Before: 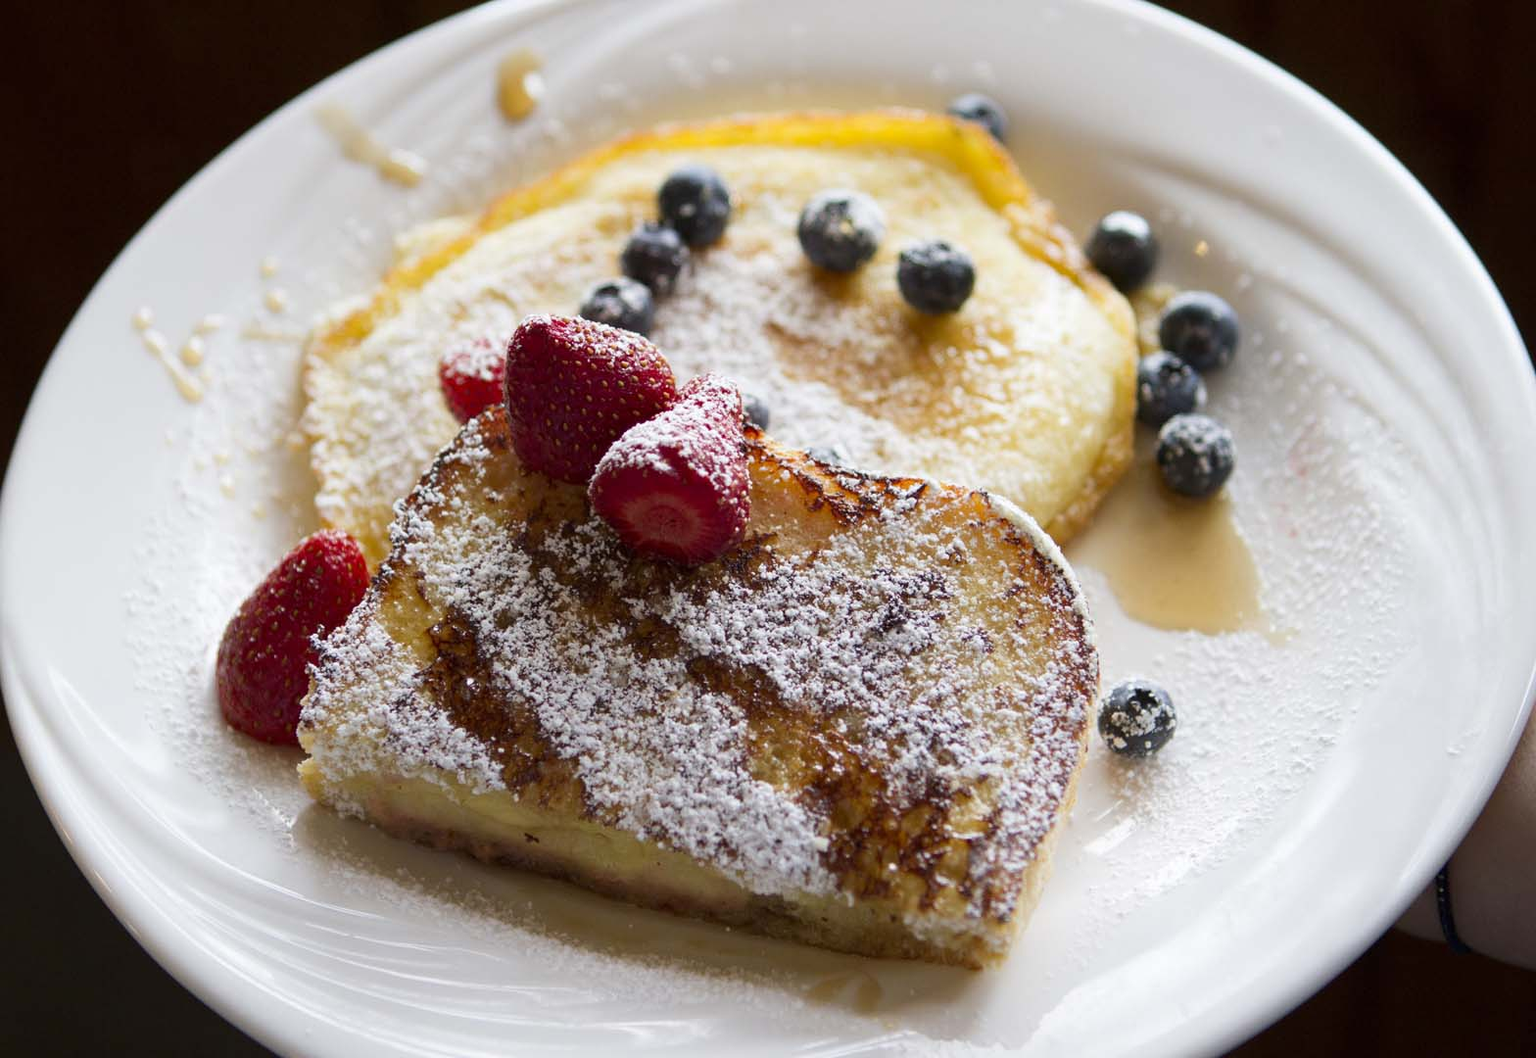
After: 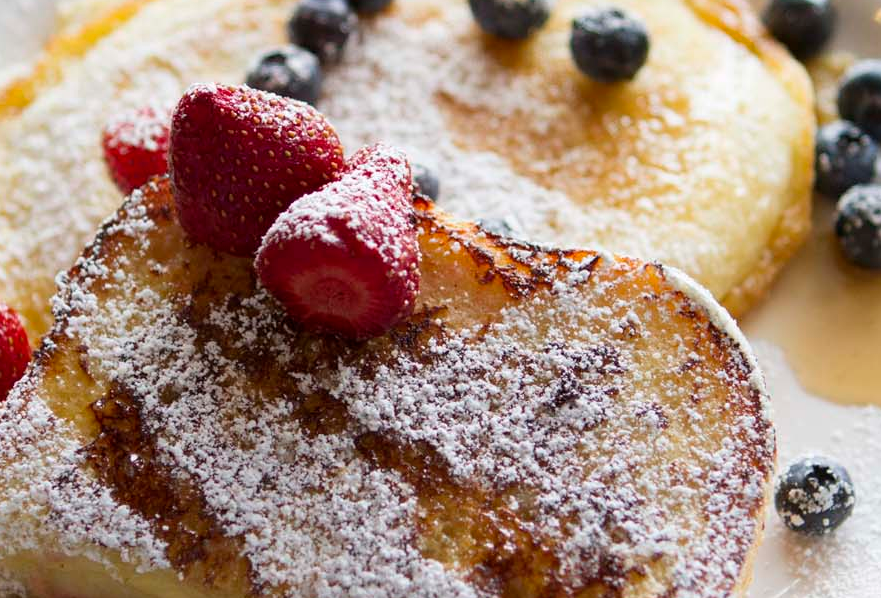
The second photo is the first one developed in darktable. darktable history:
crop and rotate: left 22.125%, top 22.095%, right 21.653%, bottom 22.503%
